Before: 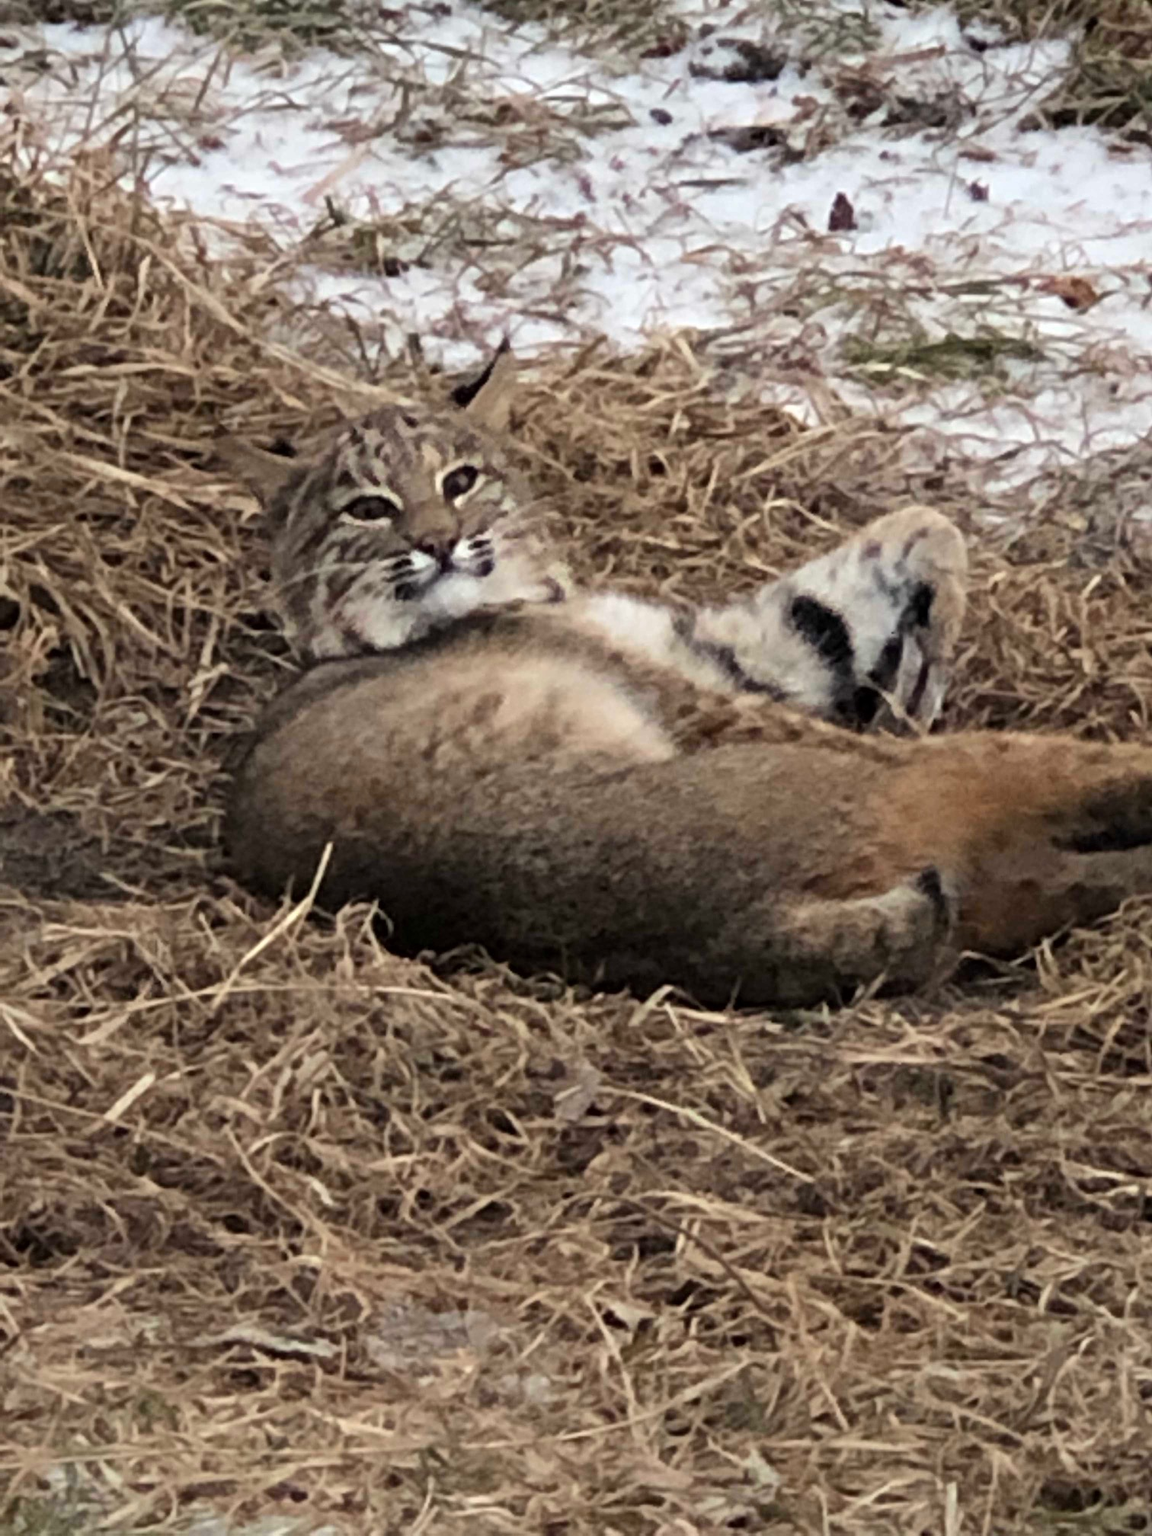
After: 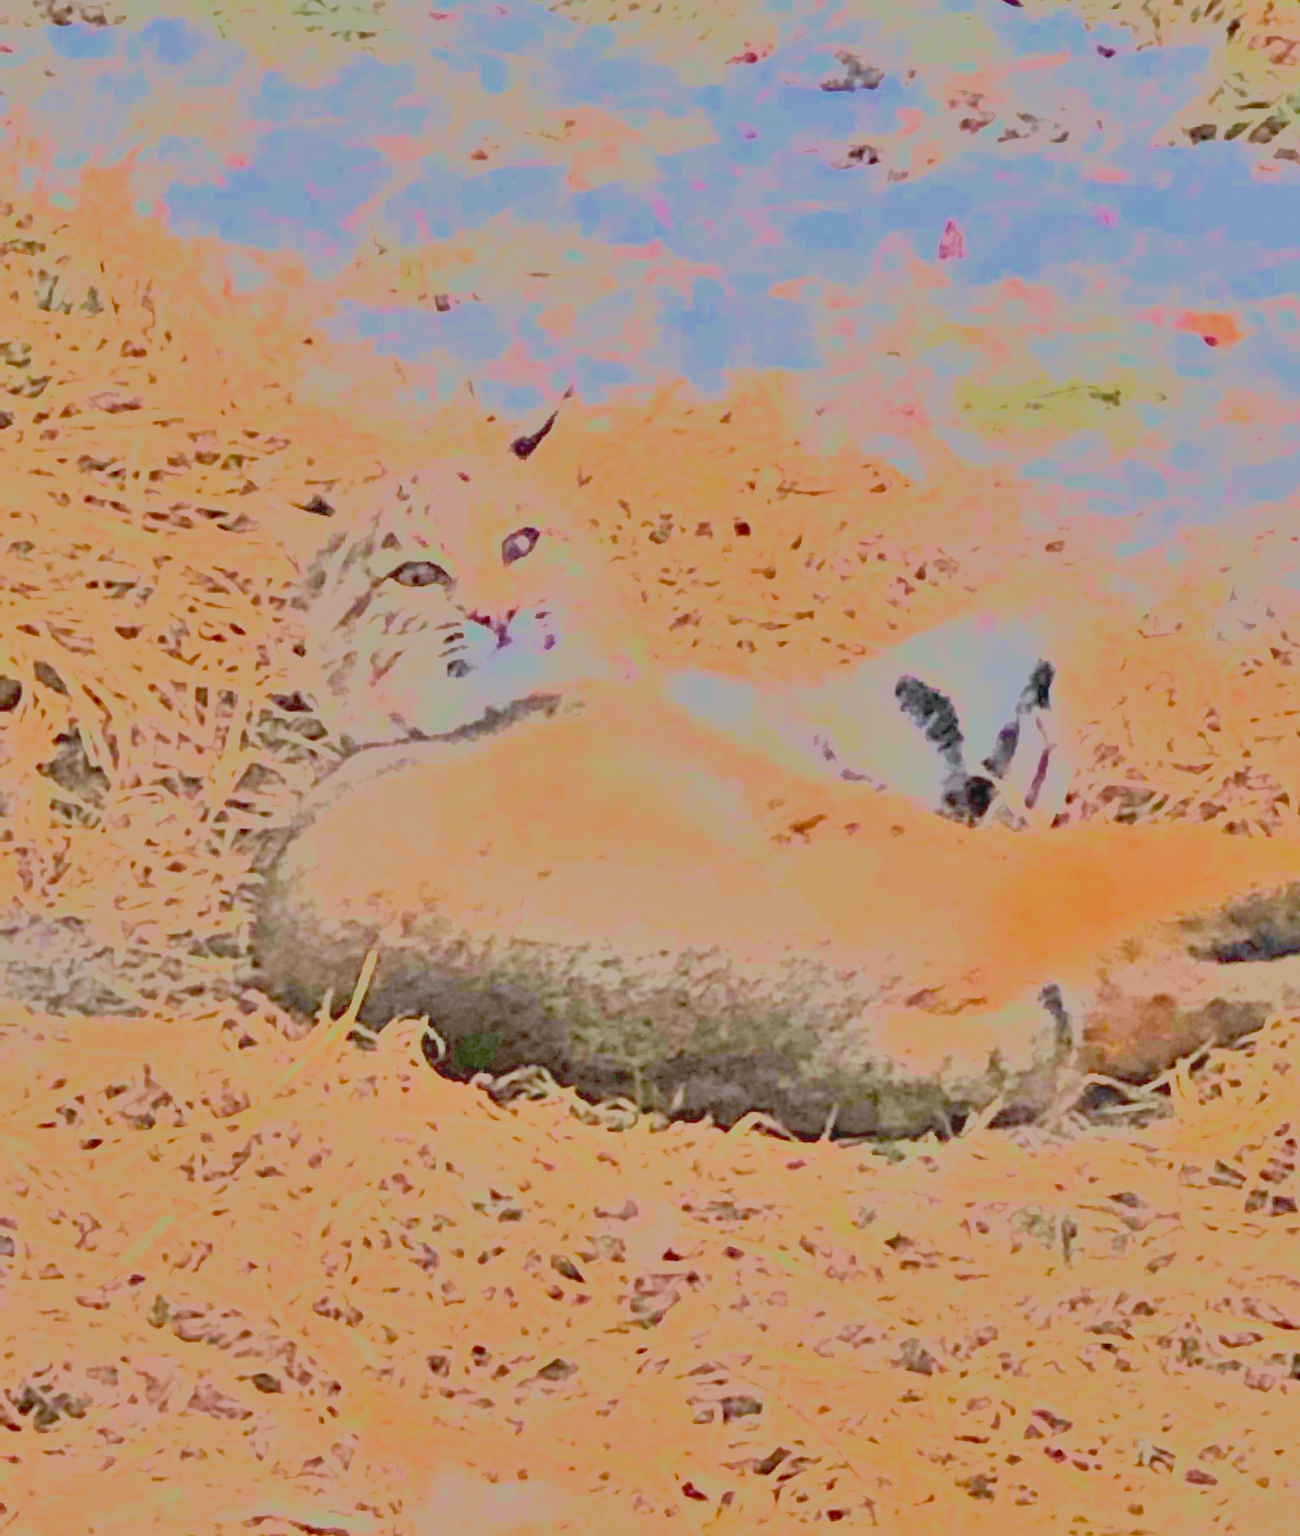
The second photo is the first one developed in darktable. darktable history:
white balance: red 0.976, blue 1.04
crop and rotate: top 0%, bottom 11.49%
shadows and highlights: low approximation 0.01, soften with gaussian
filmic rgb: white relative exposure 8 EV, threshold 3 EV, hardness 2.44, latitude 10.07%, contrast 0.72, highlights saturation mix 10%, shadows ↔ highlights balance 1.38%, color science v4 (2020), enable highlight reconstruction true
exposure: black level correction 0, exposure 4 EV, compensate exposure bias true, compensate highlight preservation false
lowpass: radius 0.1, contrast 0.85, saturation 1.1, unbound 0
